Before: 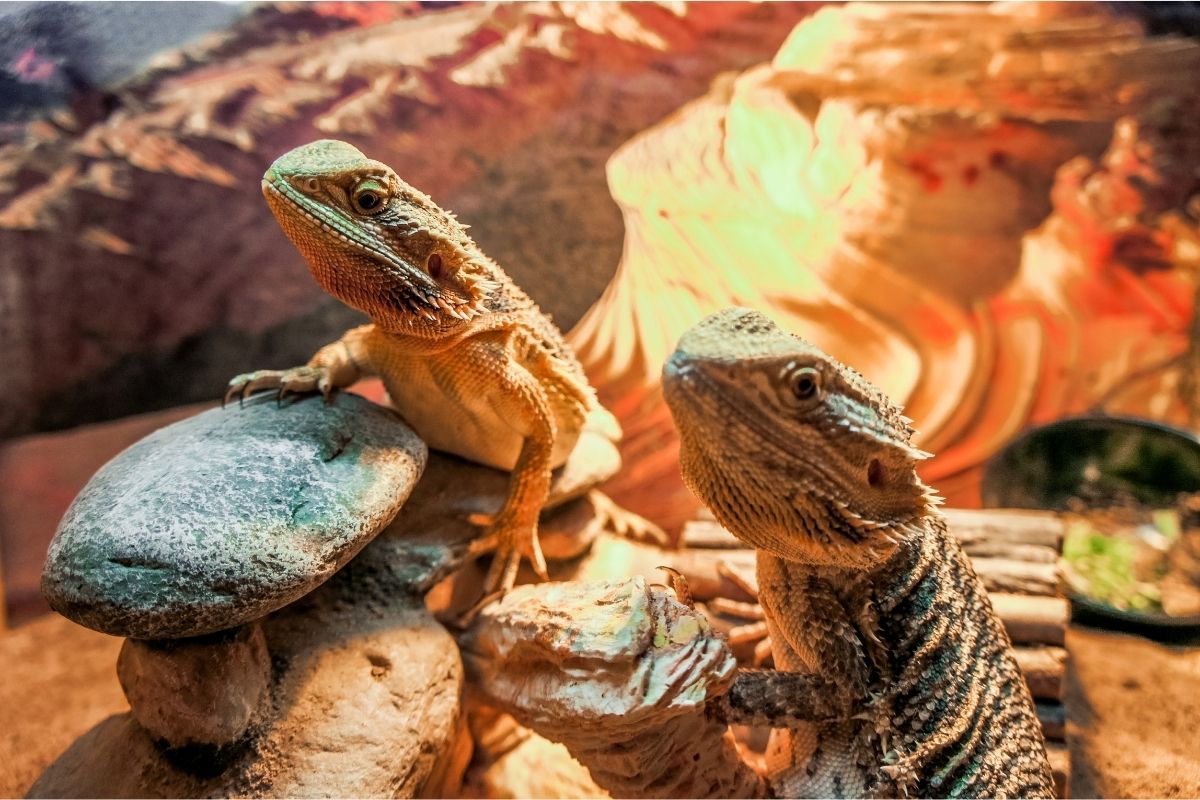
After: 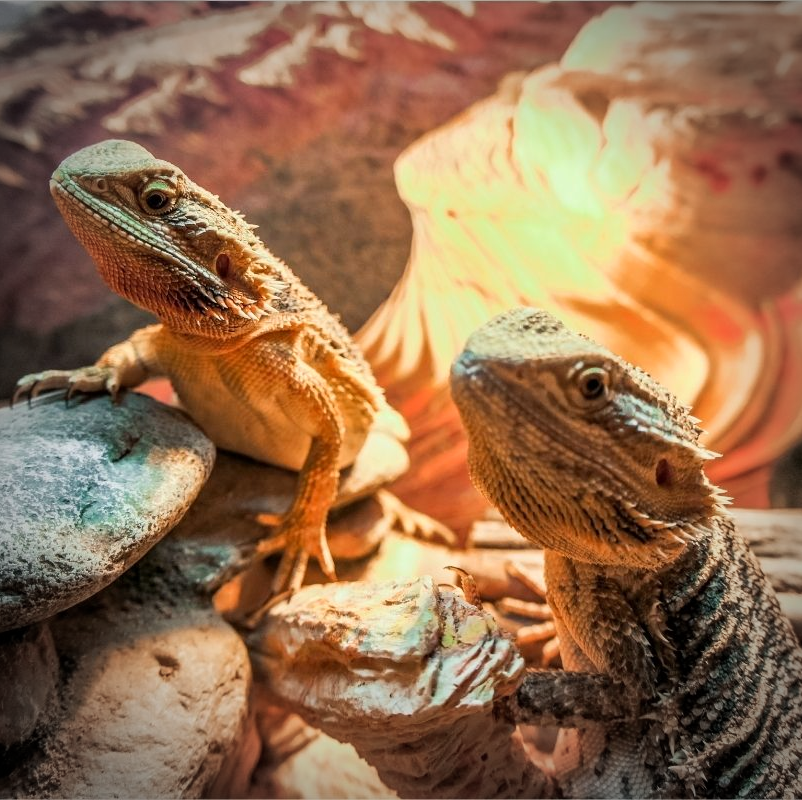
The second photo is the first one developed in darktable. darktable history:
crop and rotate: left 17.732%, right 15.423%
vignetting: fall-off start 75%, brightness -0.692, width/height ratio 1.084
base curve: curves: ch0 [(0, 0) (0.472, 0.508) (1, 1)]
